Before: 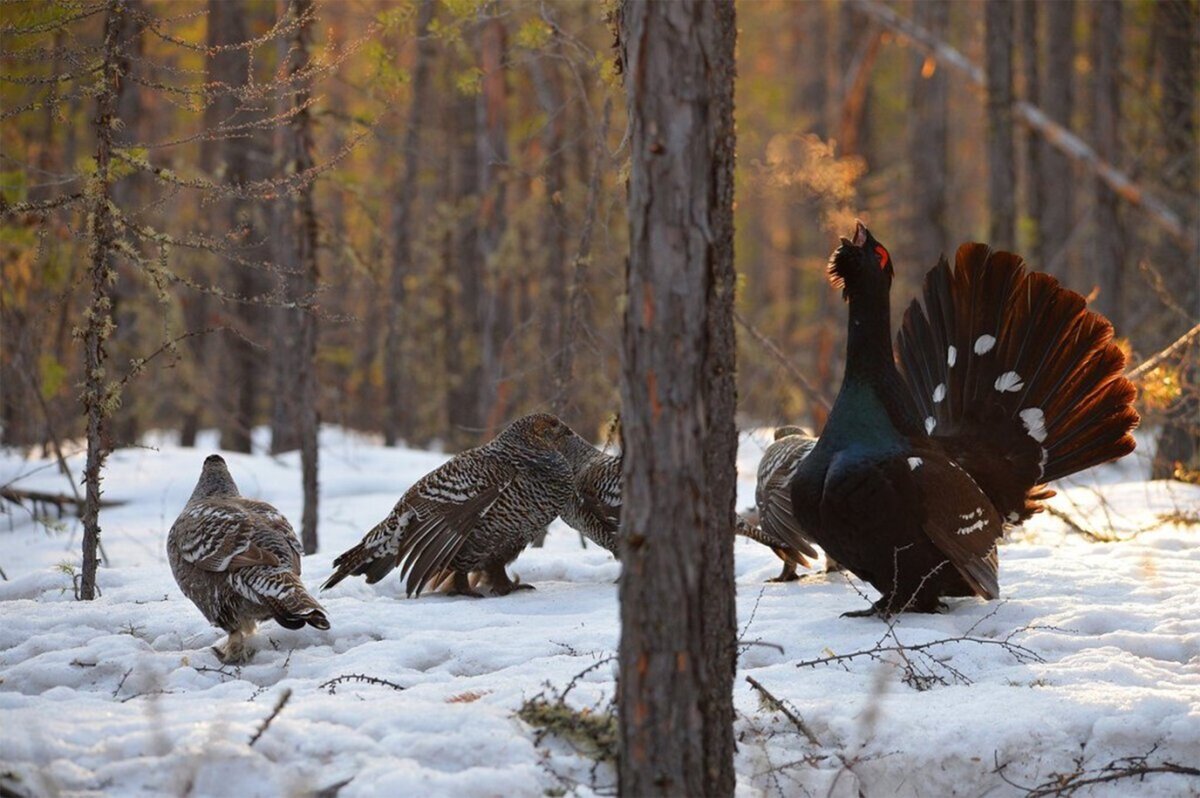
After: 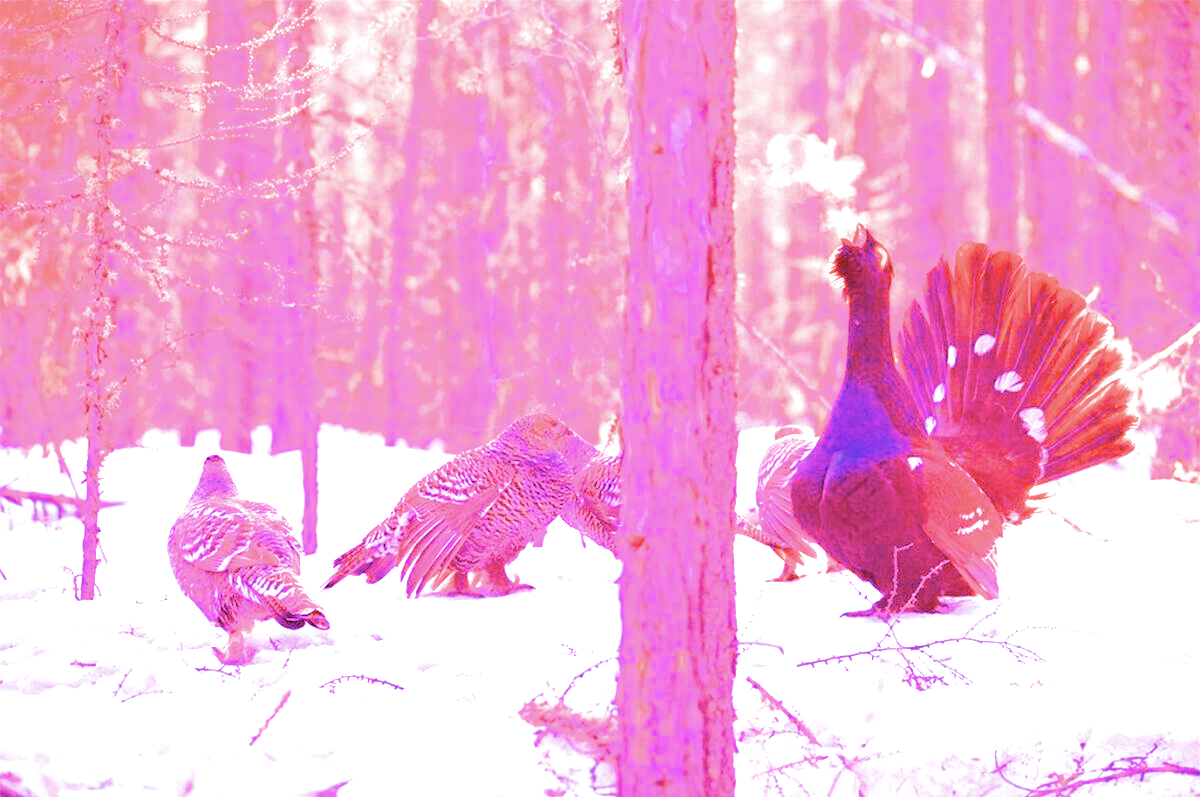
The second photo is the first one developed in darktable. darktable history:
crop: bottom 0.071%
white balance: red 8, blue 8
filmic rgb: black relative exposure -7.65 EV, white relative exposure 4.56 EV, hardness 3.61, color science v6 (2022)
rgb levels: preserve colors sum RGB, levels [[0.038, 0.433, 0.934], [0, 0.5, 1], [0, 0.5, 1]]
color contrast: green-magenta contrast 0.84, blue-yellow contrast 0.86
